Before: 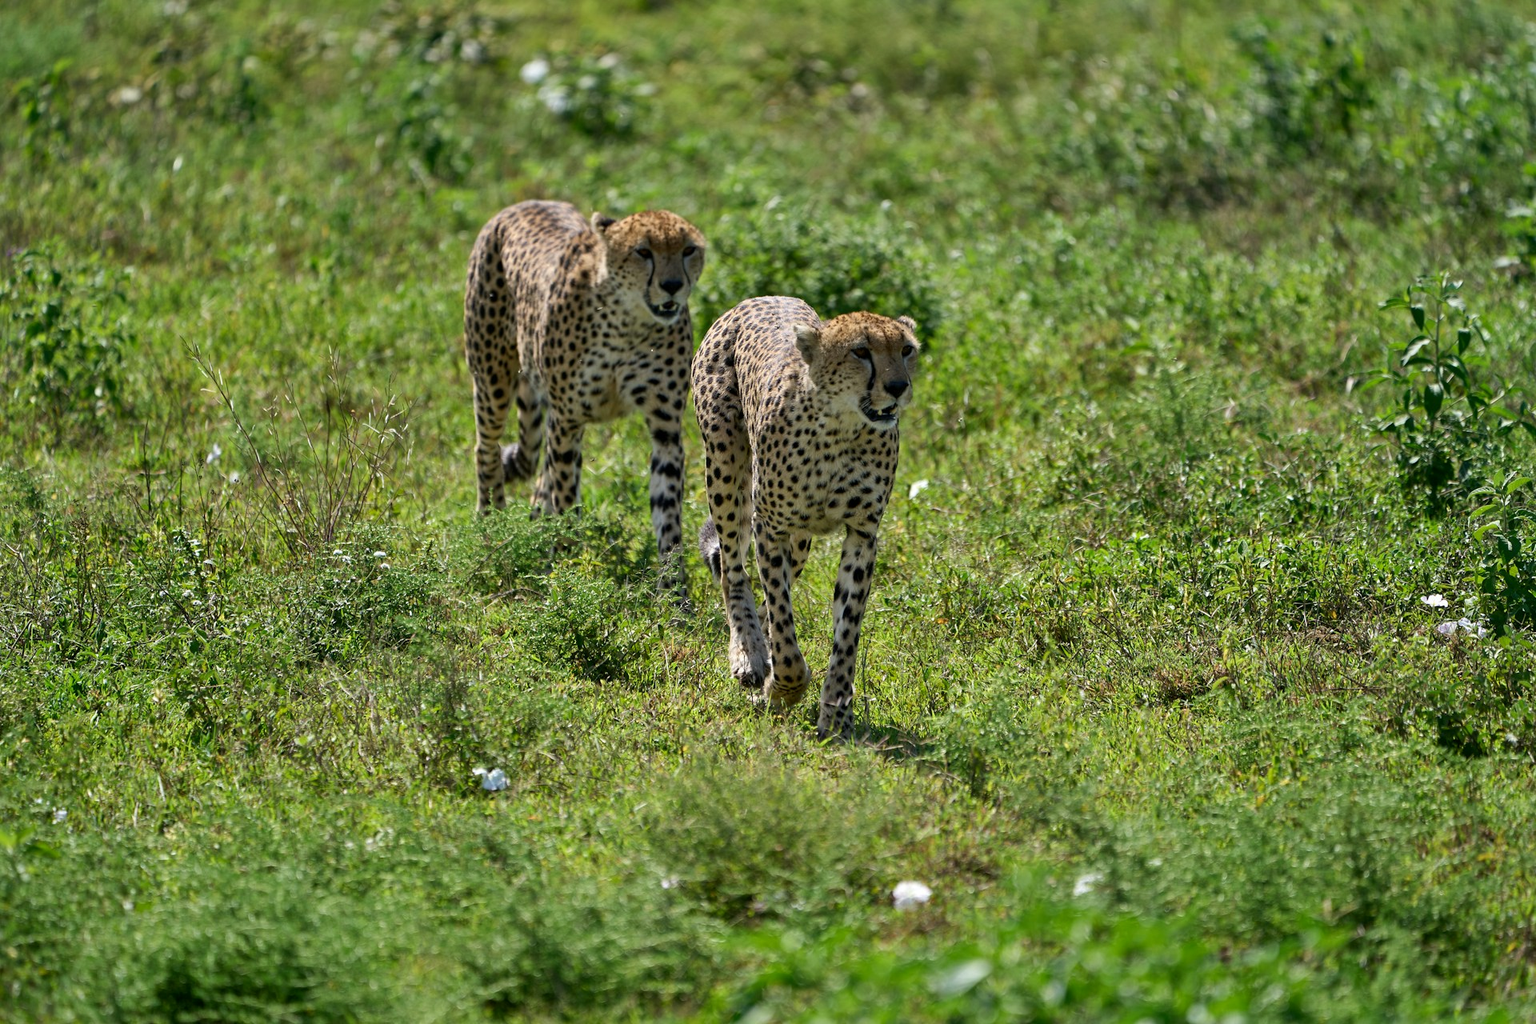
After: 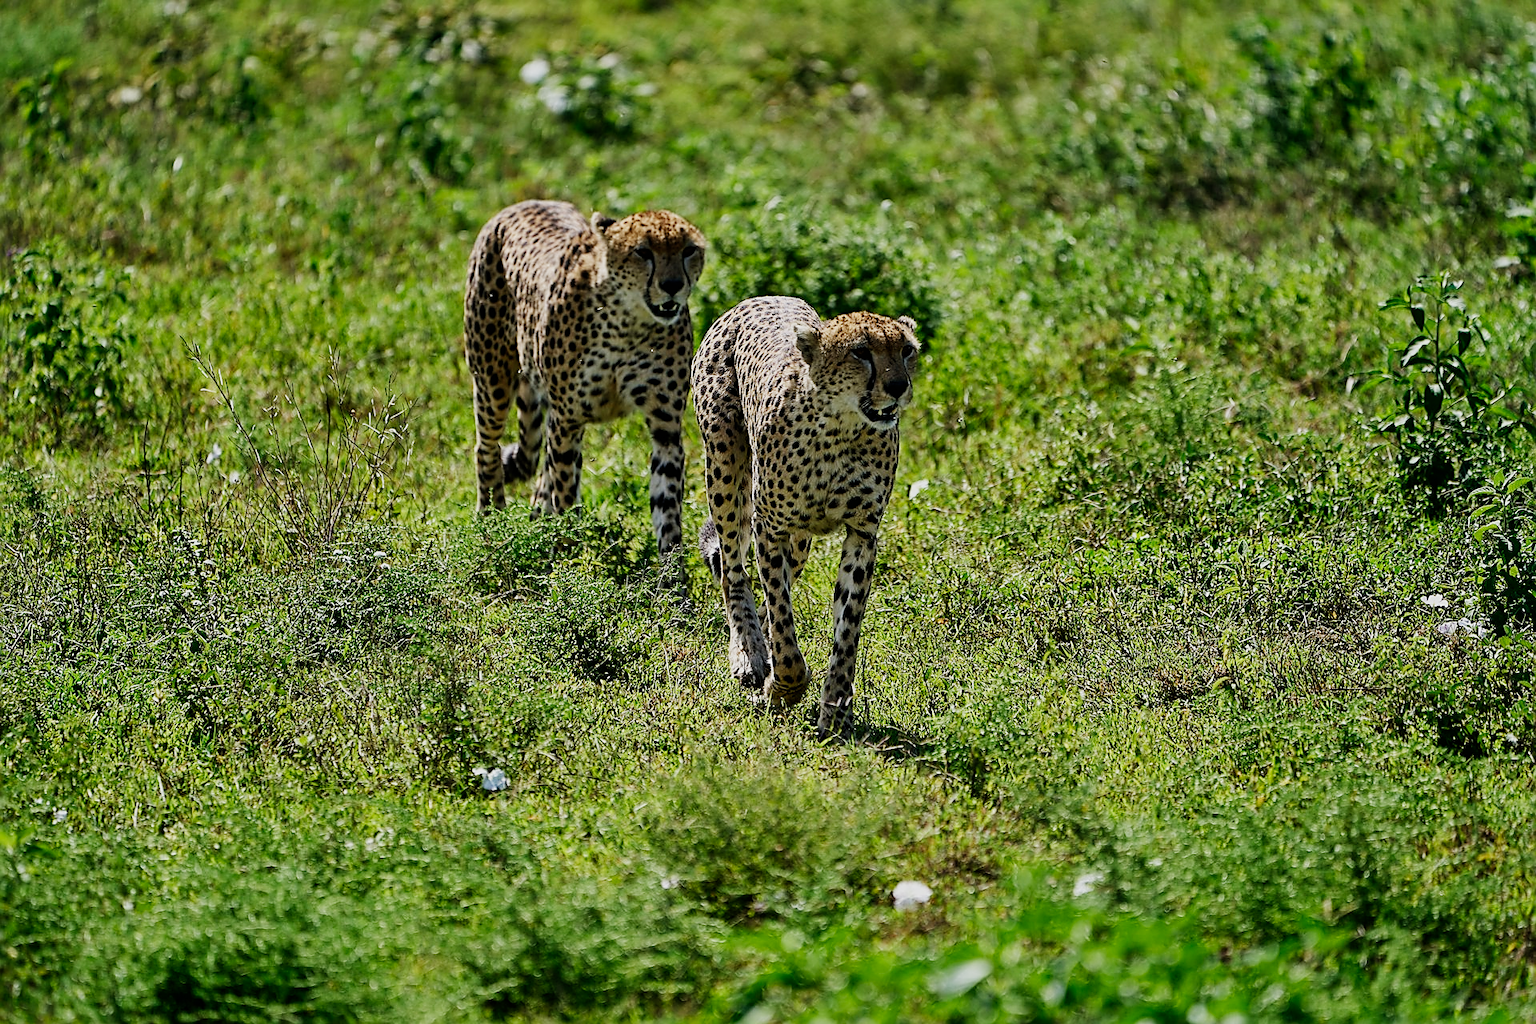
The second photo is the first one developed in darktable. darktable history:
sharpen: radius 1.4, amount 1.25, threshold 0.7
sigmoid: contrast 1.69, skew -0.23, preserve hue 0%, red attenuation 0.1, red rotation 0.035, green attenuation 0.1, green rotation -0.017, blue attenuation 0.15, blue rotation -0.052, base primaries Rec2020
